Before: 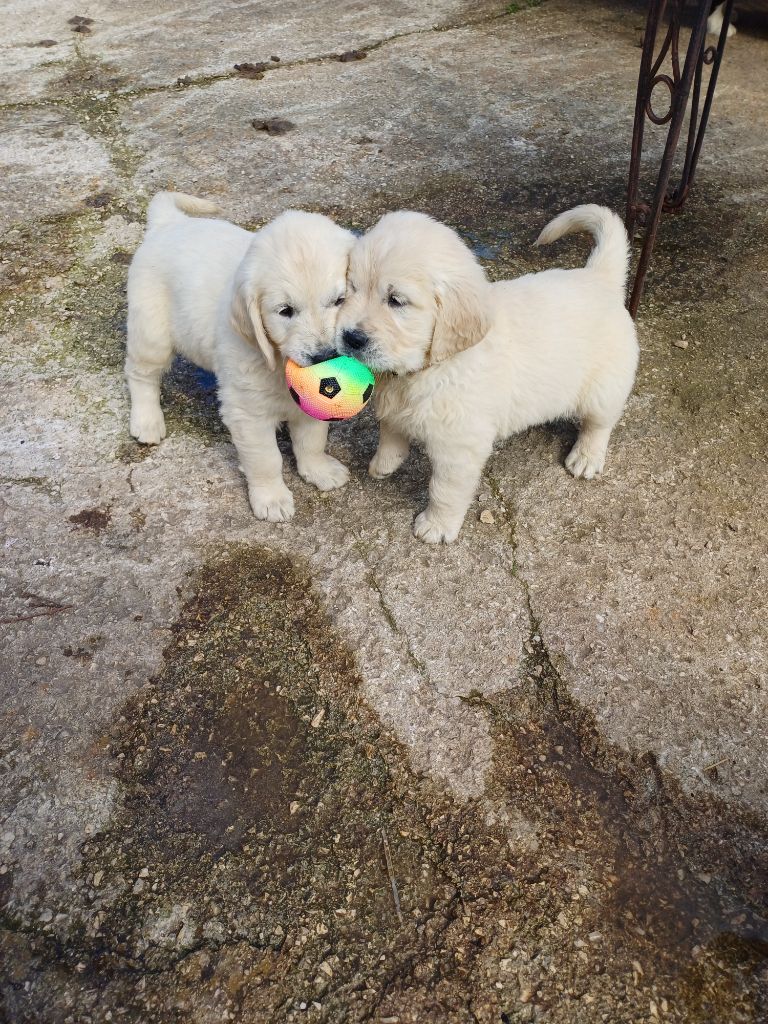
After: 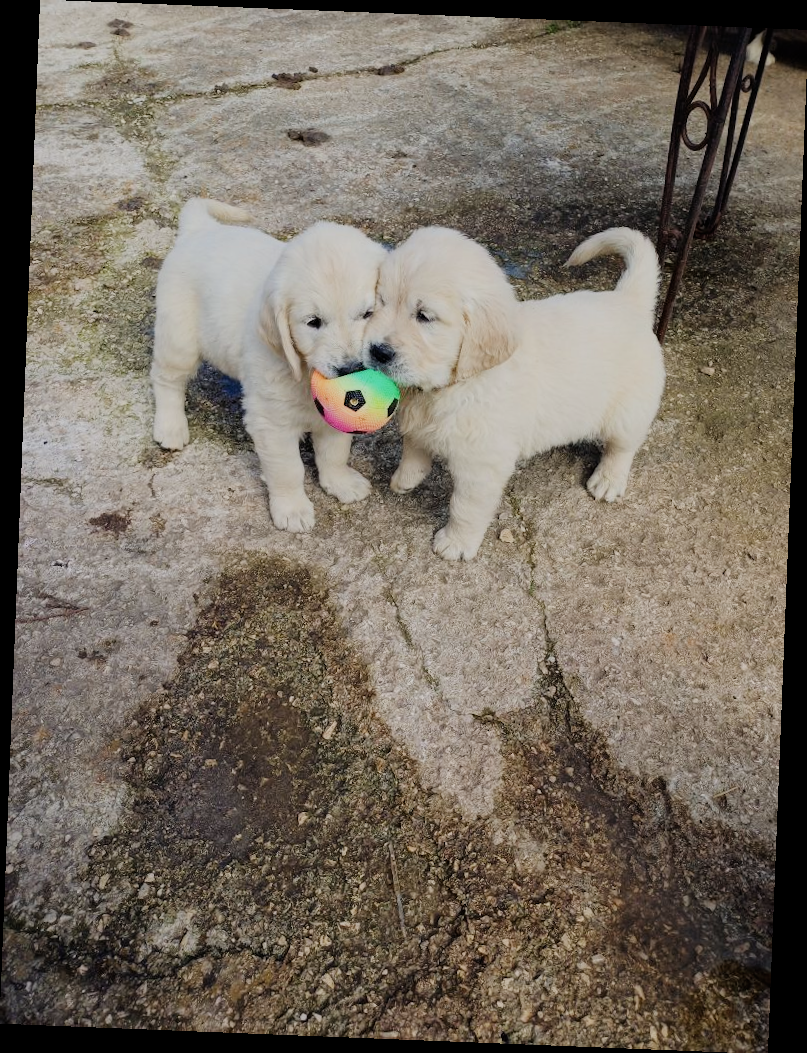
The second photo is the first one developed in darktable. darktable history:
filmic rgb: black relative exposure -7.65 EV, white relative exposure 4.56 EV, hardness 3.61
rotate and perspective: rotation 2.27°, automatic cropping off
